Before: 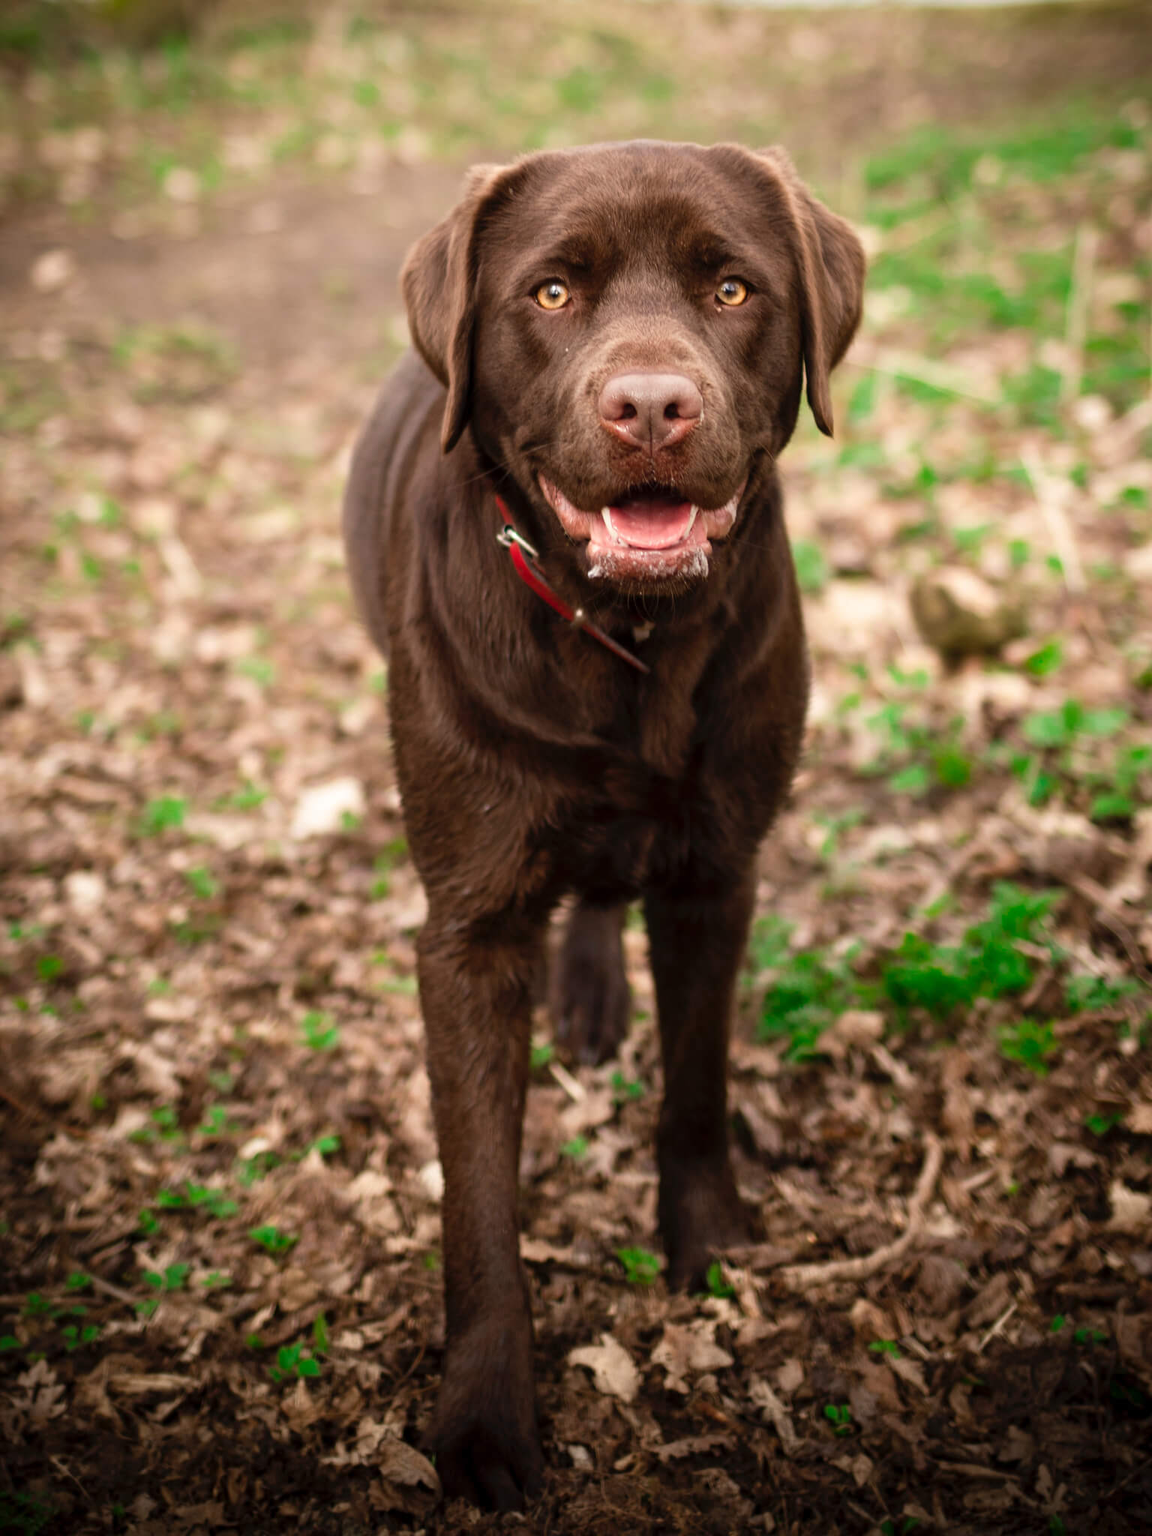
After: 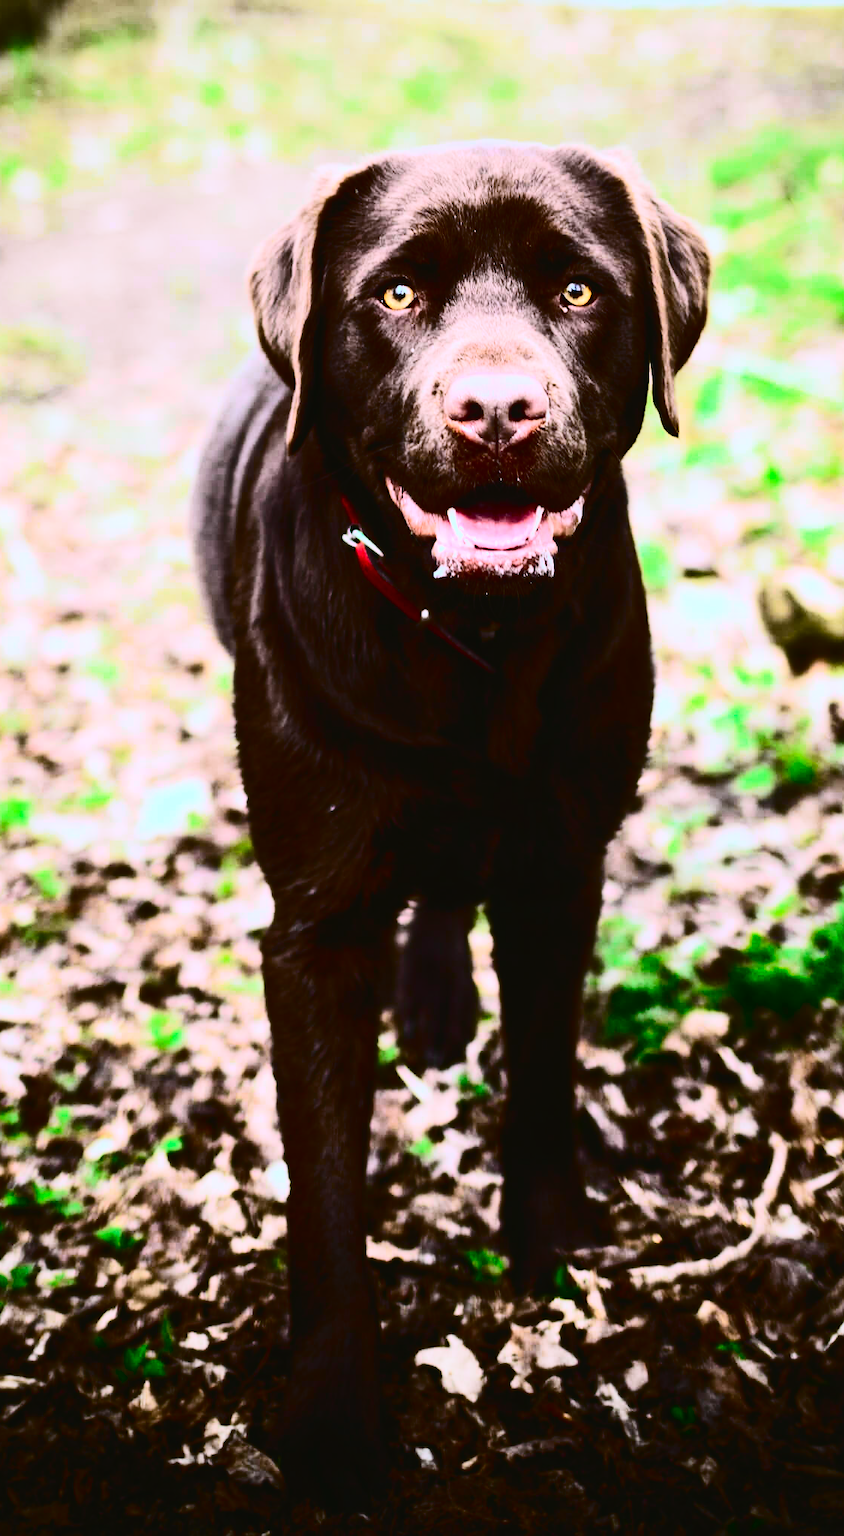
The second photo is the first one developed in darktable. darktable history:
tone equalizer: -8 EV -1.08 EV, -7 EV -1.01 EV, -6 EV -0.867 EV, -5 EV -0.578 EV, -3 EV 0.578 EV, -2 EV 0.867 EV, -1 EV 1.01 EV, +0 EV 1.08 EV, edges refinement/feathering 500, mask exposure compensation -1.57 EV, preserve details no
contrast brightness saturation: contrast 0.4, brightness 0.05, saturation 0.25
crop: left 13.443%, right 13.31%
white balance: red 0.871, blue 1.249
tone curve: curves: ch0 [(0, 0.03) (0.113, 0.087) (0.207, 0.184) (0.515, 0.612) (0.712, 0.793) (1, 0.946)]; ch1 [(0, 0) (0.172, 0.123) (0.317, 0.279) (0.407, 0.401) (0.476, 0.482) (0.505, 0.499) (0.534, 0.534) (0.632, 0.645) (0.726, 0.745) (1, 1)]; ch2 [(0, 0) (0.411, 0.424) (0.476, 0.492) (0.521, 0.524) (0.541, 0.559) (0.65, 0.699) (1, 1)], color space Lab, independent channels, preserve colors none
